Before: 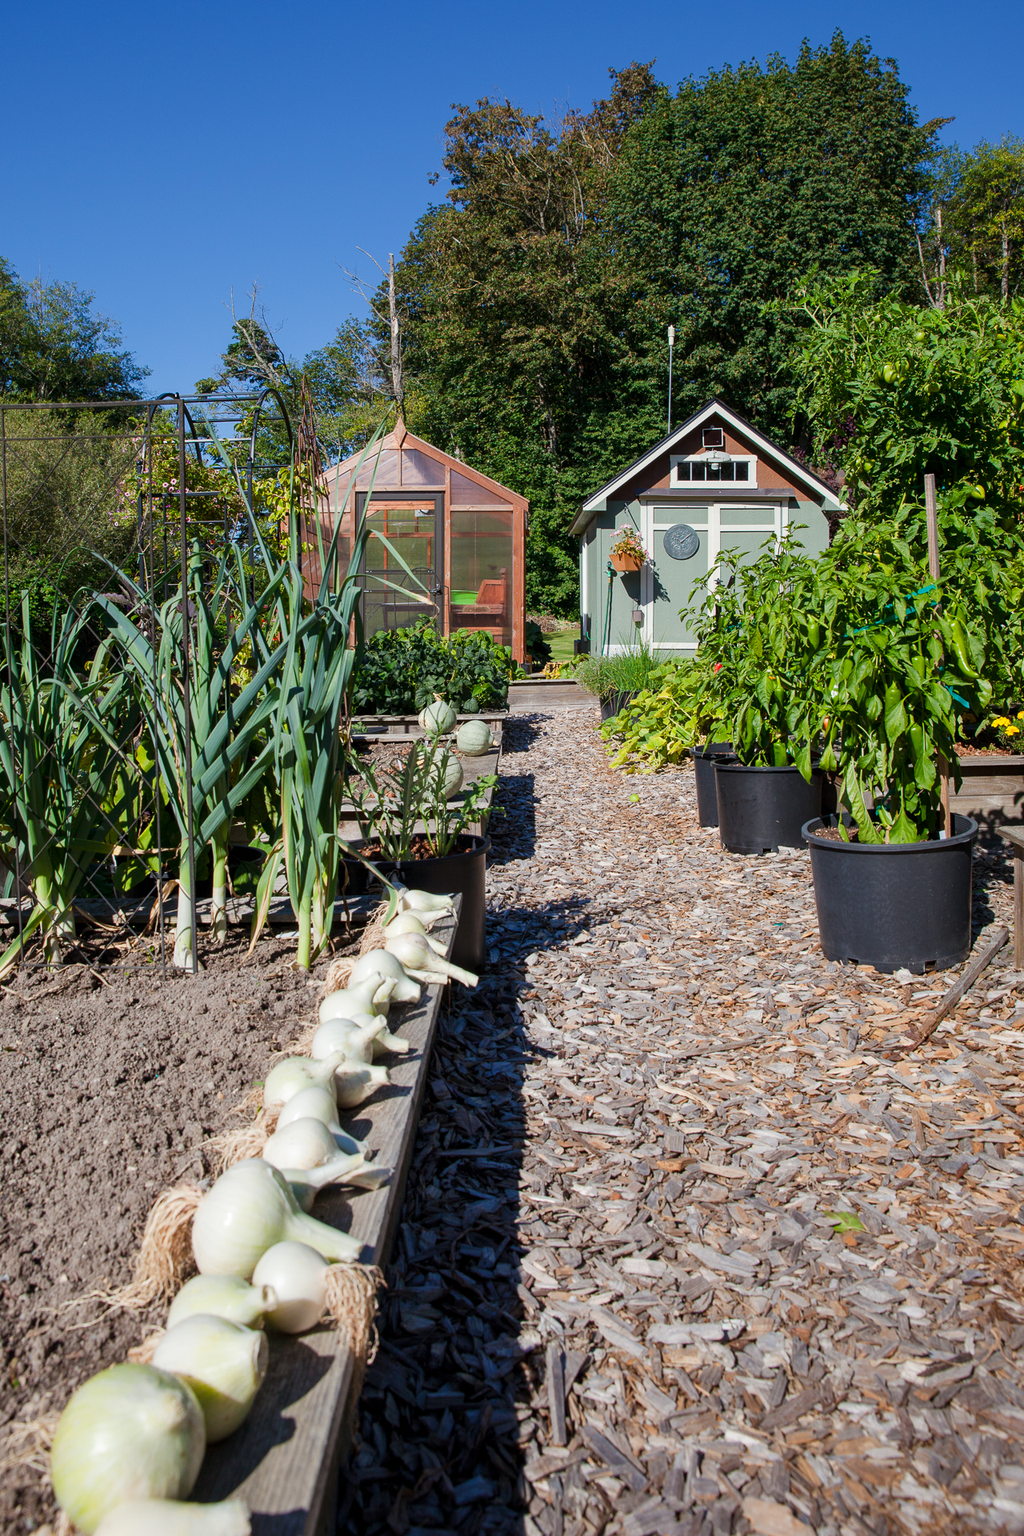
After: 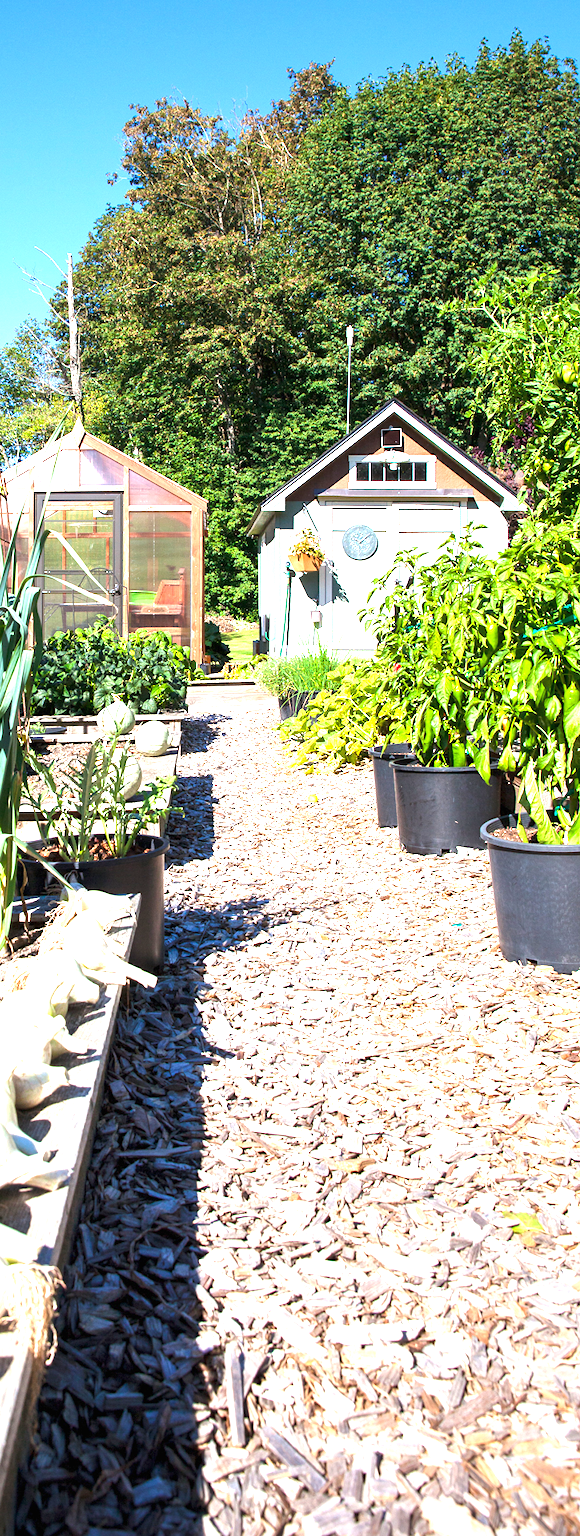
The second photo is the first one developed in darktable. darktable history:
crop: left 31.458%, top 0%, right 11.876%
exposure: black level correction 0, exposure 1.9 EV, compensate highlight preservation false
